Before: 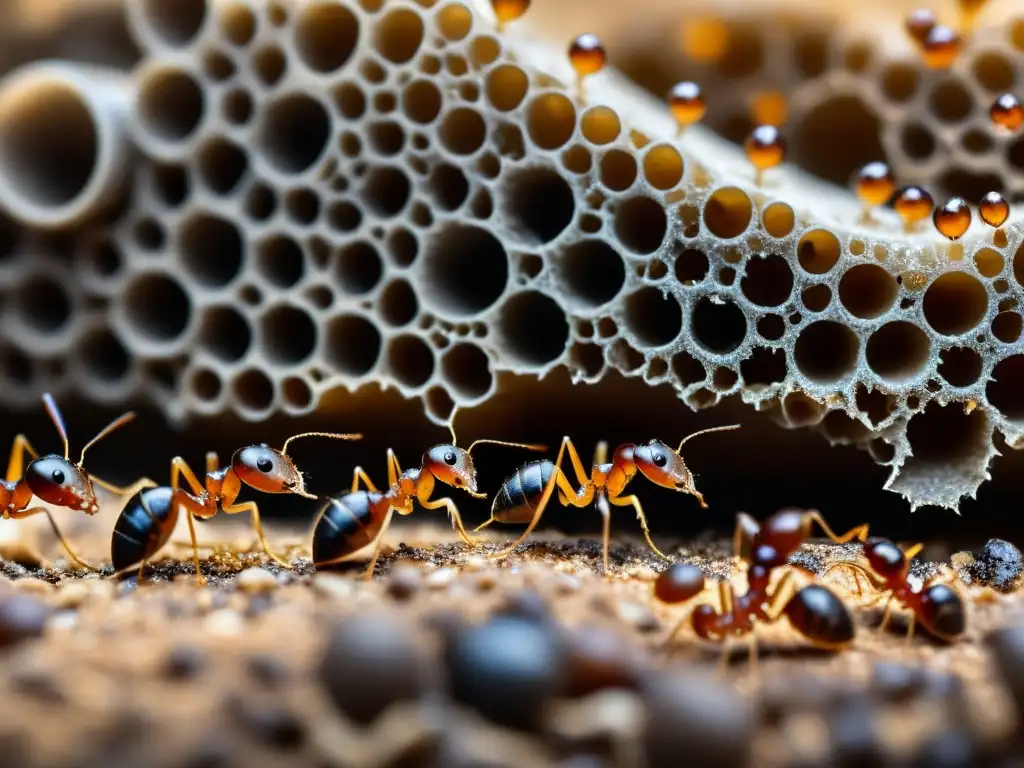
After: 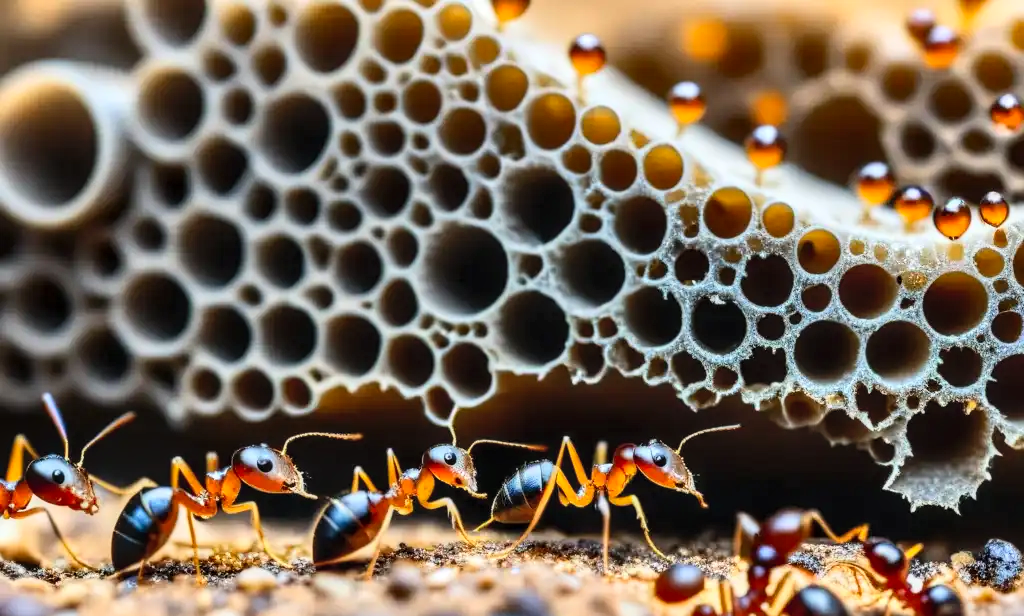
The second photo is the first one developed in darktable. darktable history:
local contrast: on, module defaults
crop: bottom 19.578%
contrast brightness saturation: contrast 0.198, brightness 0.163, saturation 0.219
